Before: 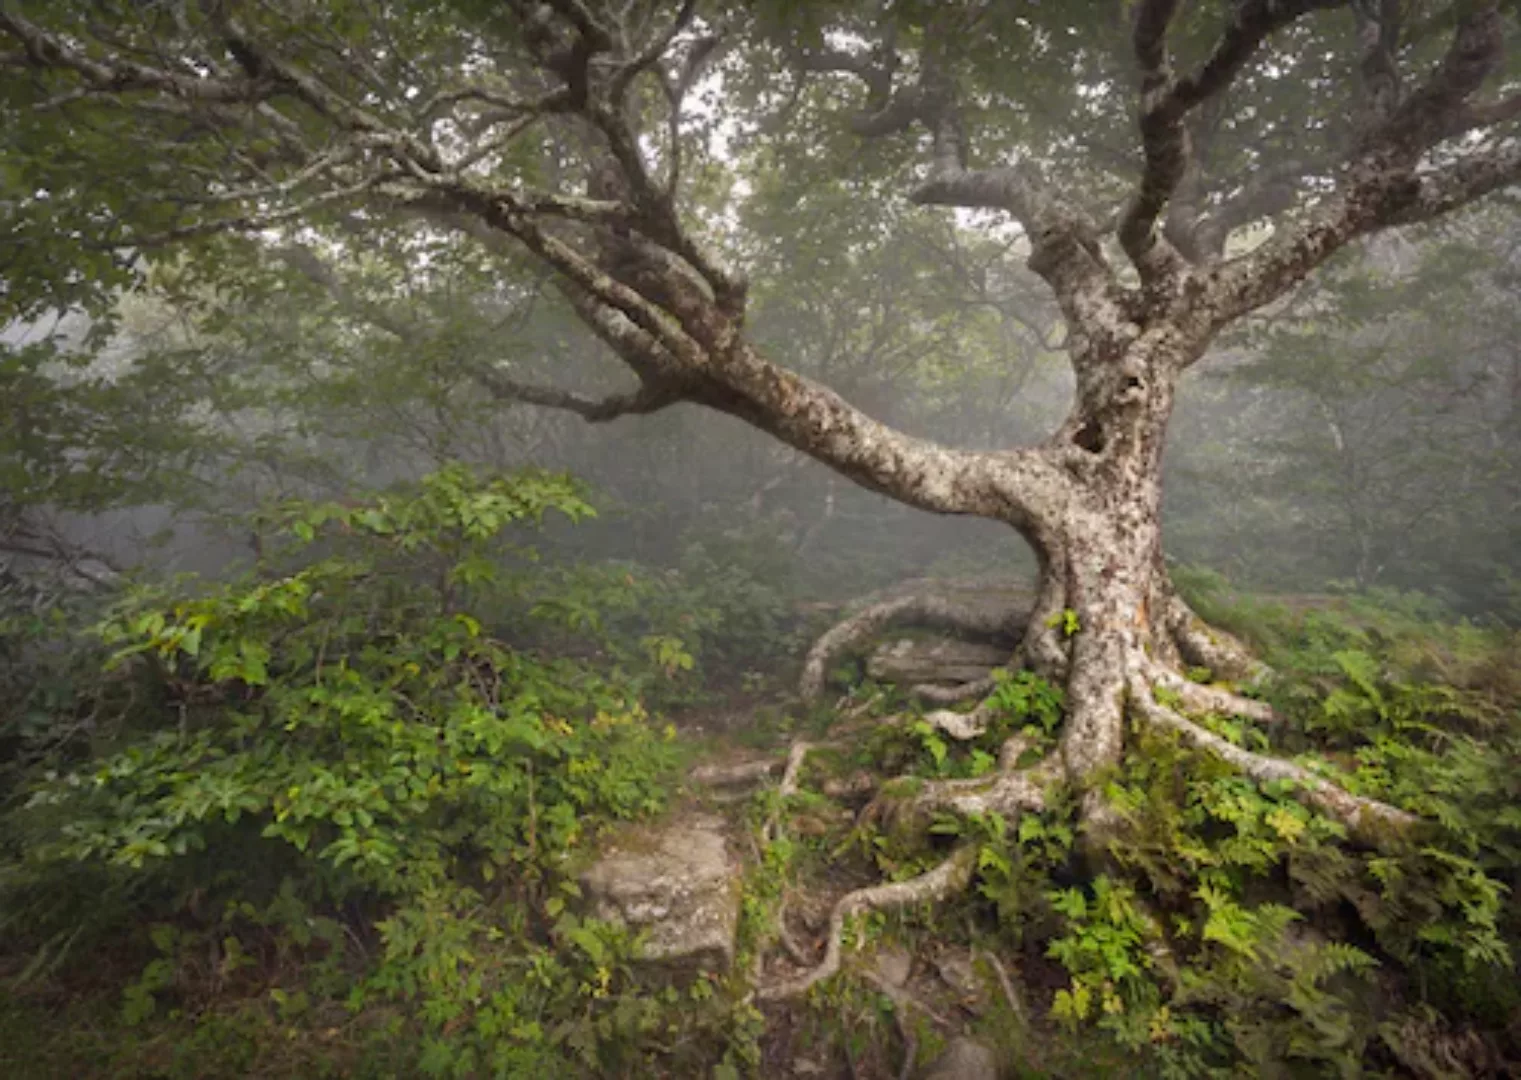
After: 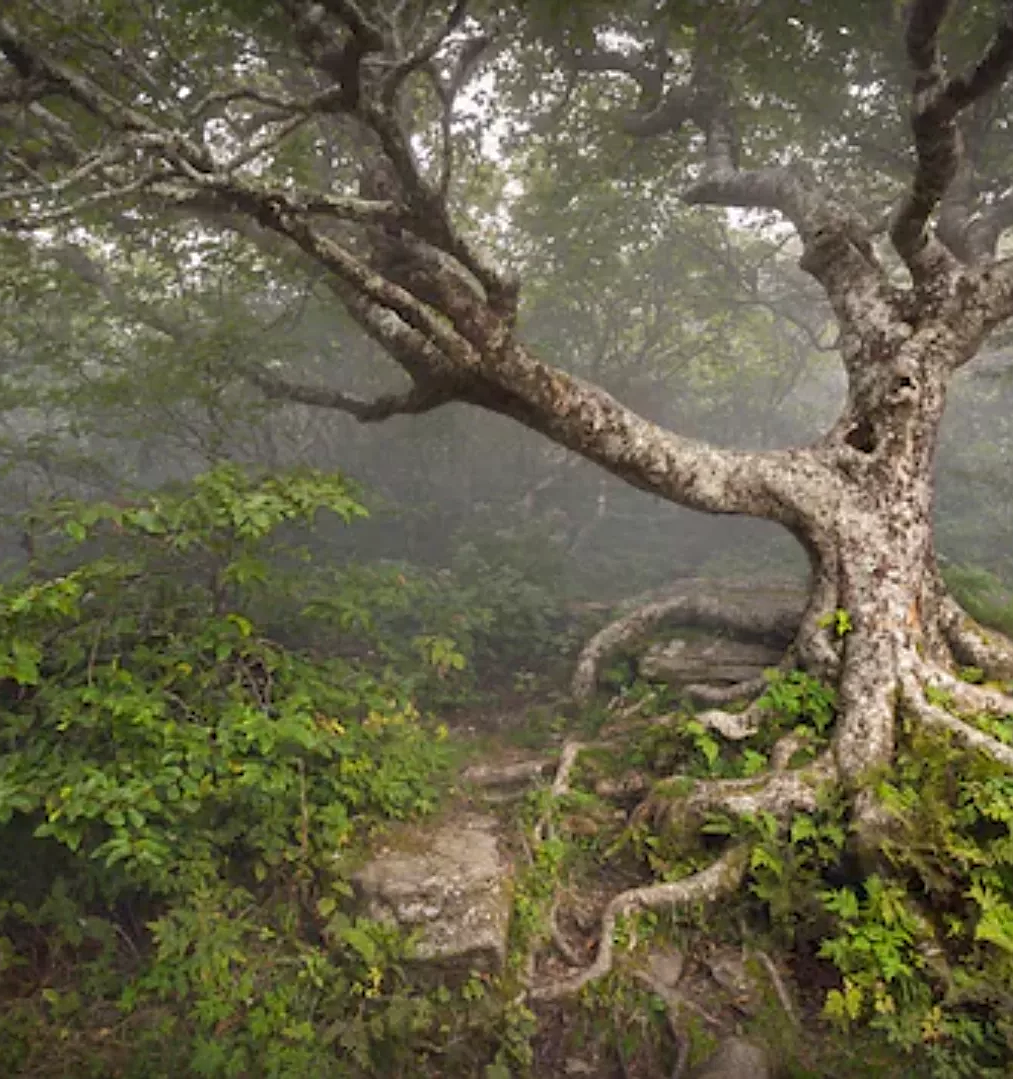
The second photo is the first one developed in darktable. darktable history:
sharpen: on, module defaults
crop and rotate: left 15.055%, right 18.278%
